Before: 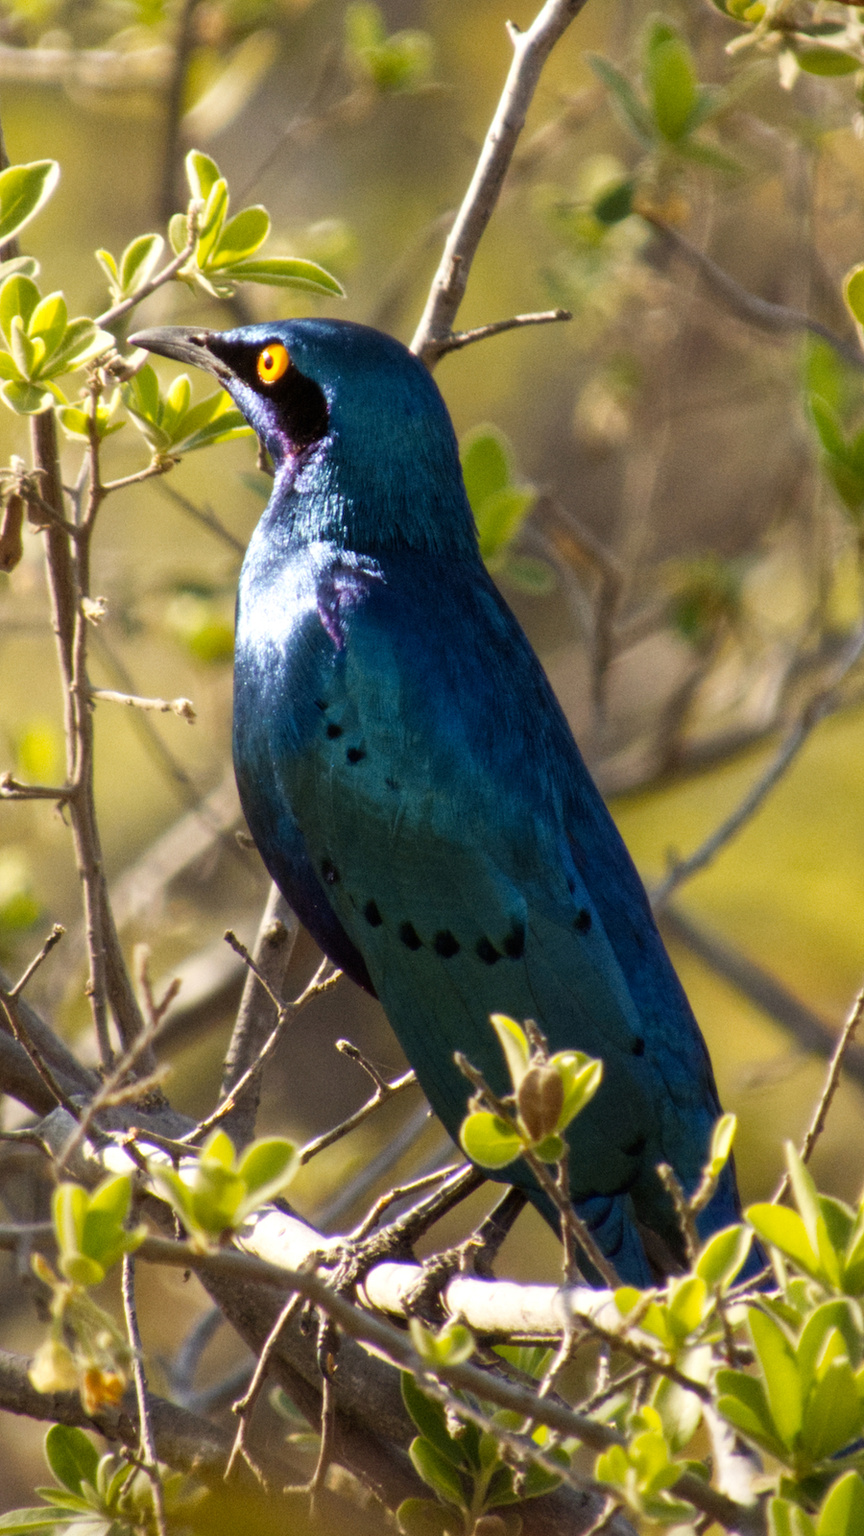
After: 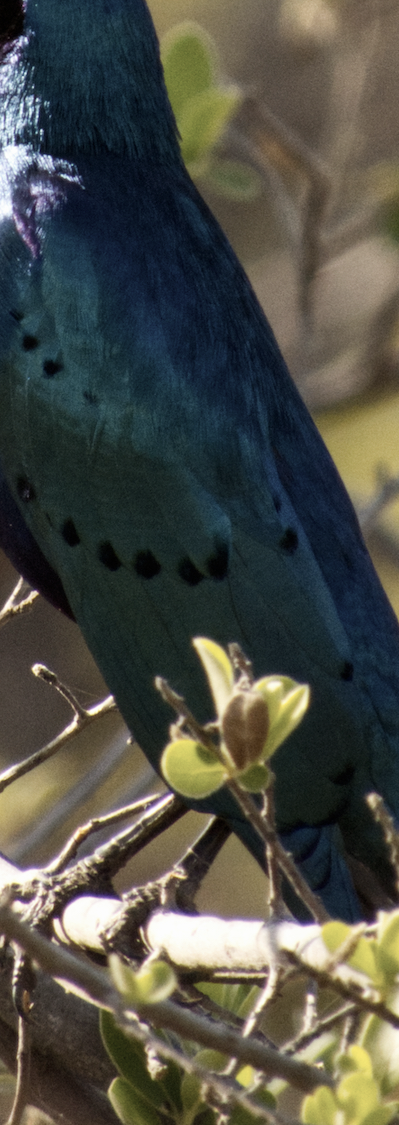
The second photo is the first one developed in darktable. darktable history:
tone equalizer: -7 EV 0.18 EV, -6 EV 0.12 EV, -5 EV 0.08 EV, -4 EV 0.04 EV, -2 EV -0.02 EV, -1 EV -0.04 EV, +0 EV -0.06 EV, luminance estimator HSV value / RGB max
crop: left 35.432%, top 26.233%, right 20.145%, bottom 3.432%
contrast brightness saturation: contrast 0.1, saturation -0.36
